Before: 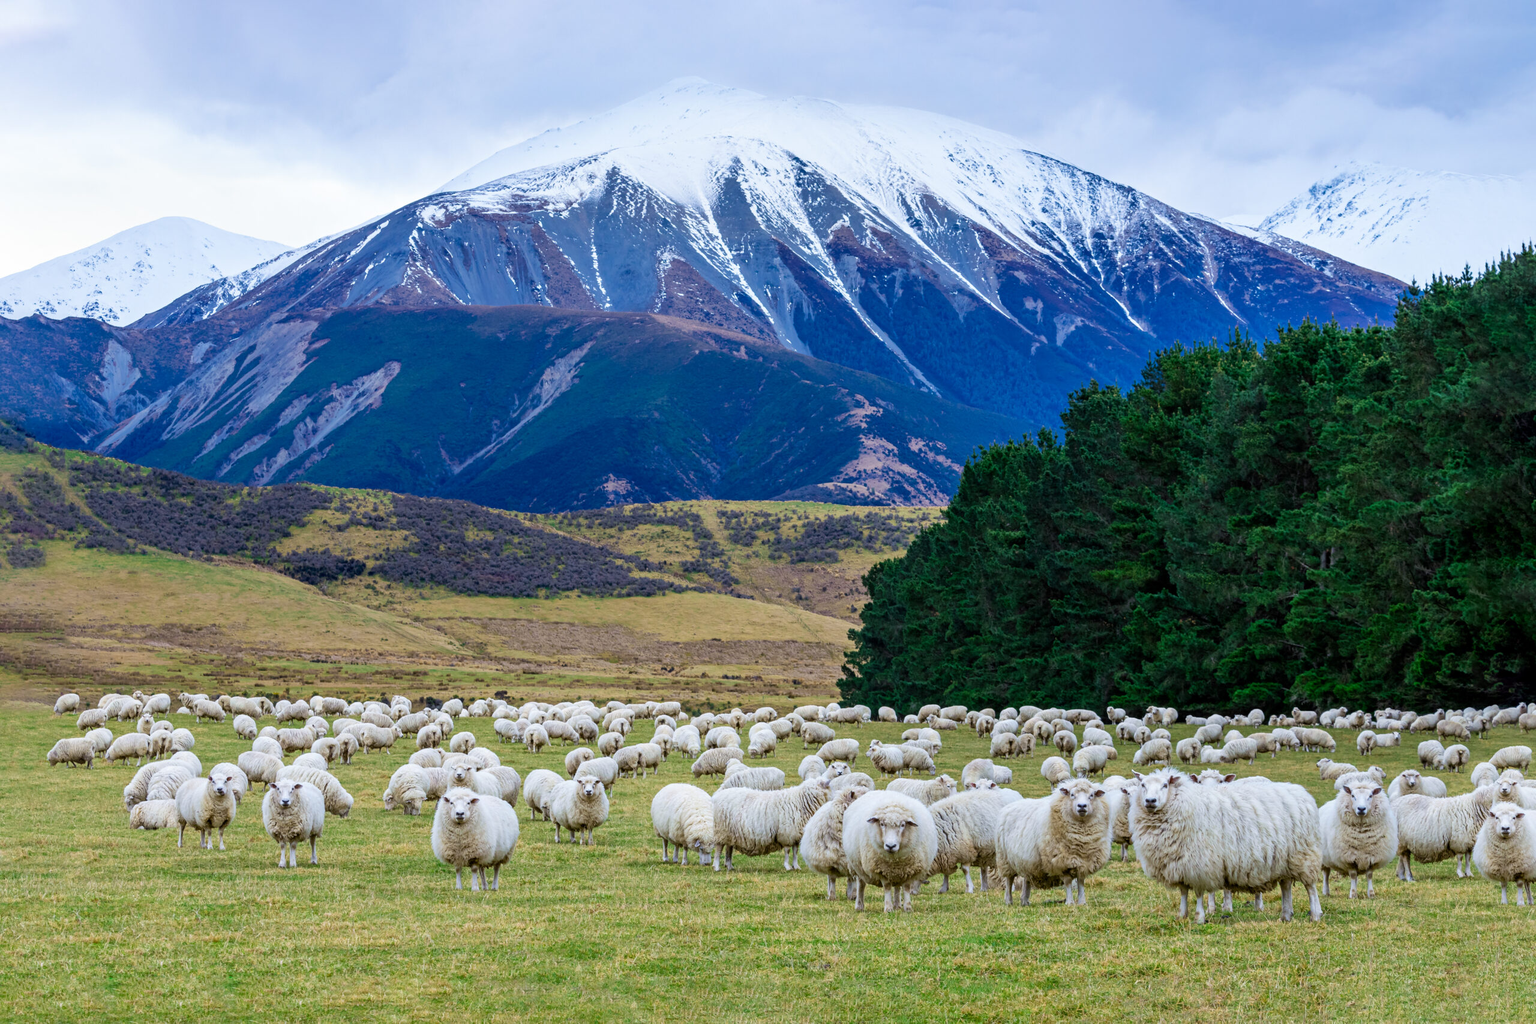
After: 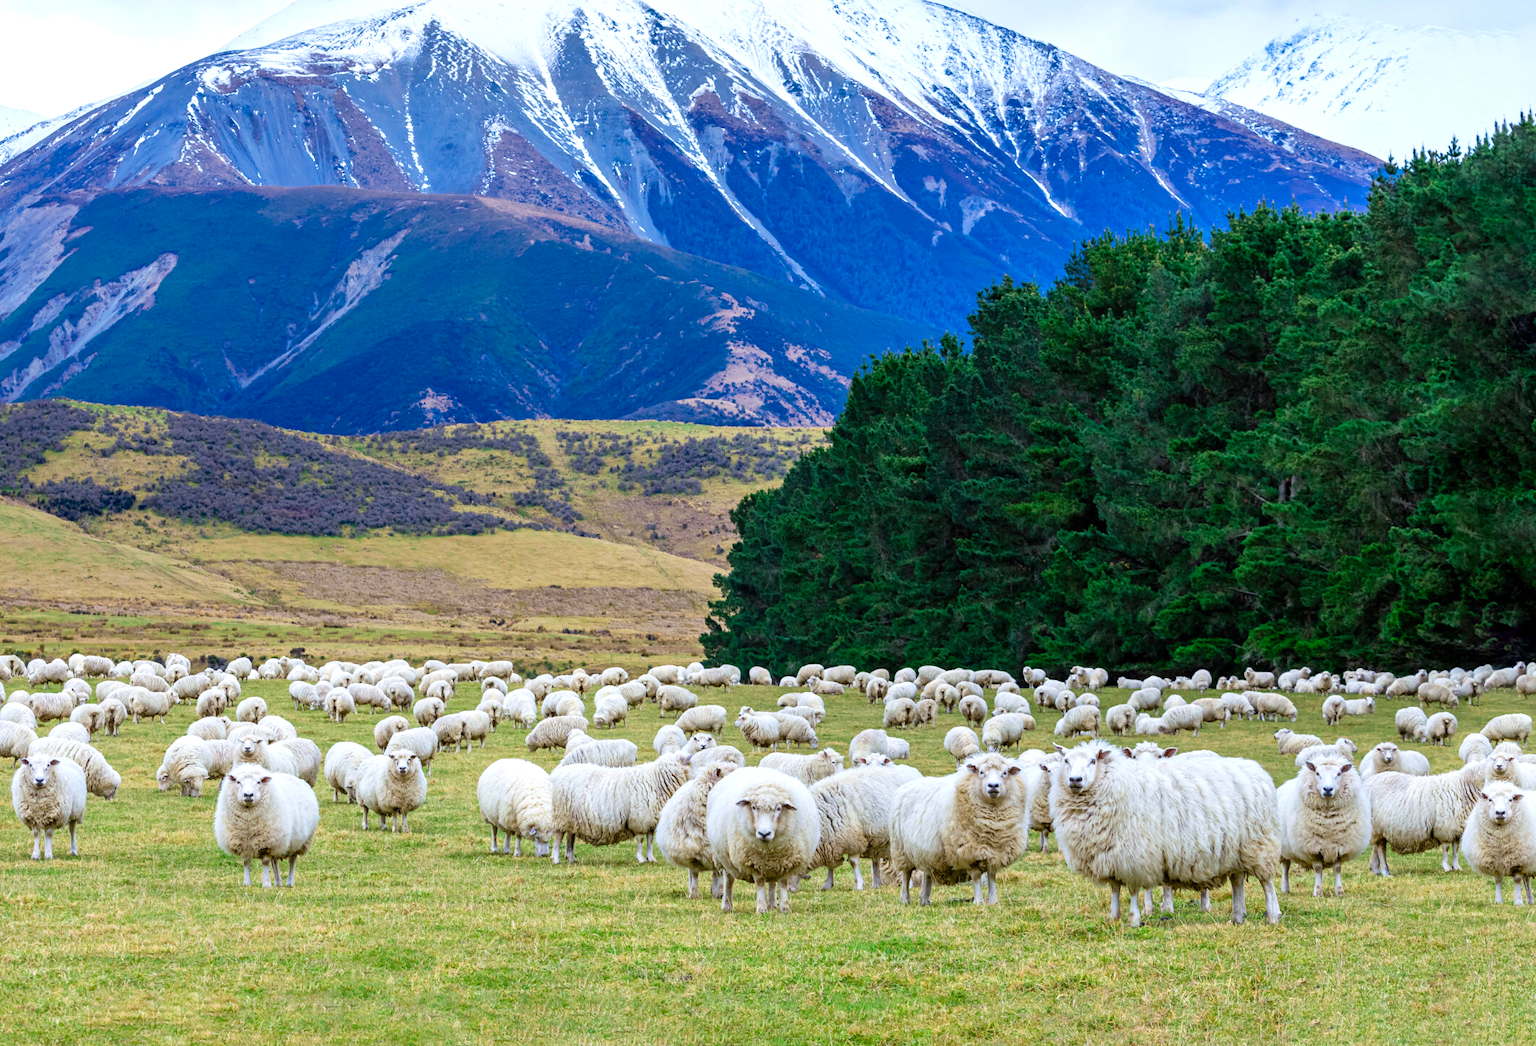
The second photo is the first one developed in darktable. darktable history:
levels: gray 50.73%, levels [0, 0.435, 0.917]
crop: left 16.457%, top 14.704%
